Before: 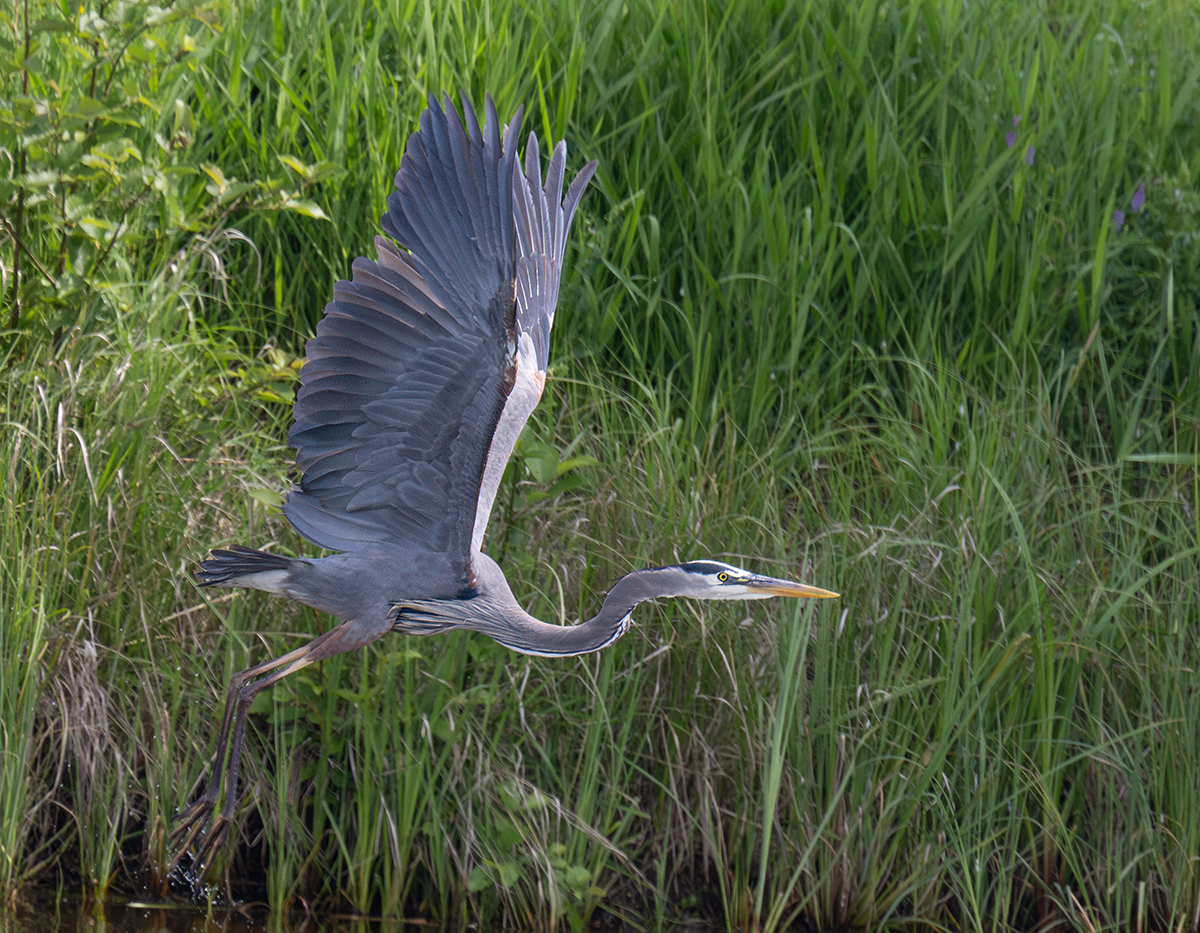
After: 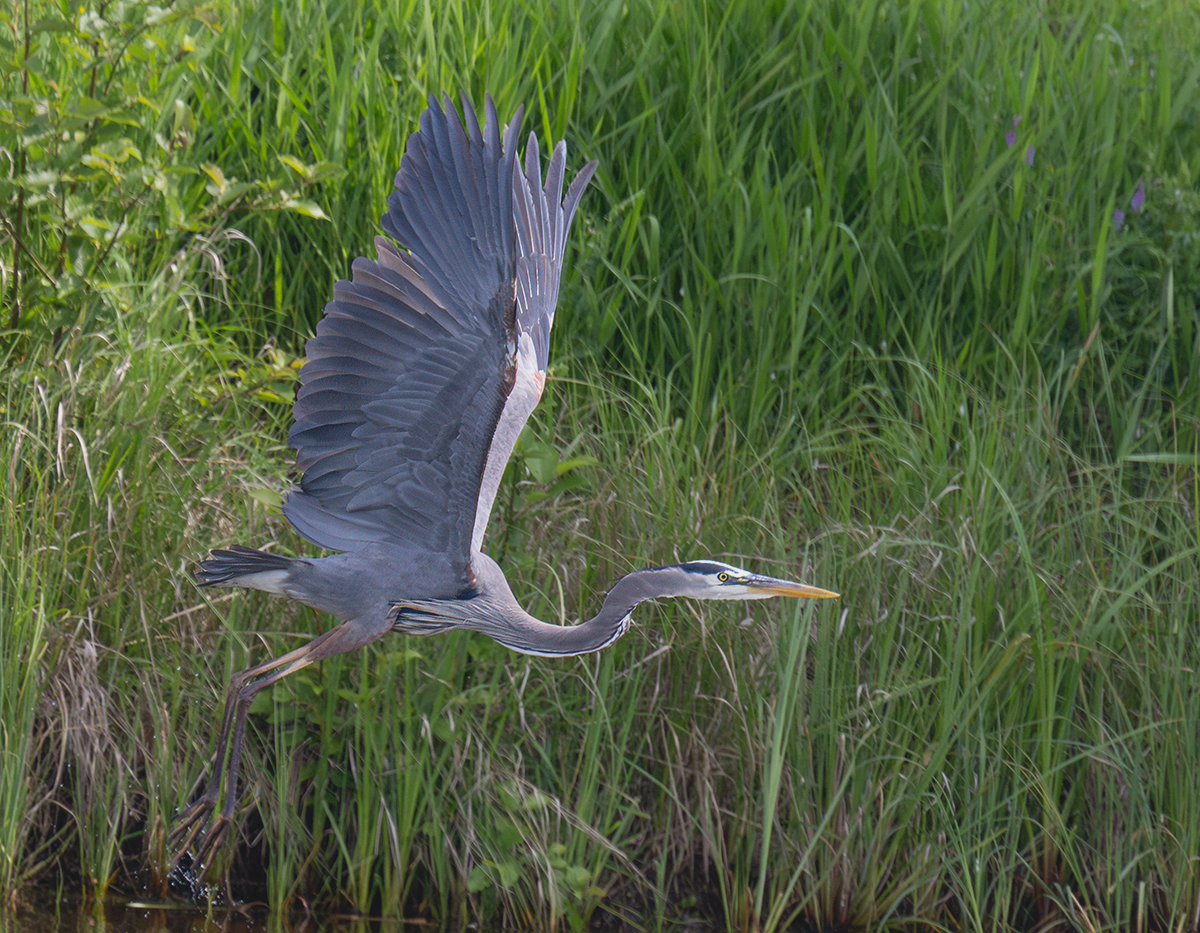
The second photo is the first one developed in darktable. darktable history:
contrast brightness saturation: contrast -0.123
